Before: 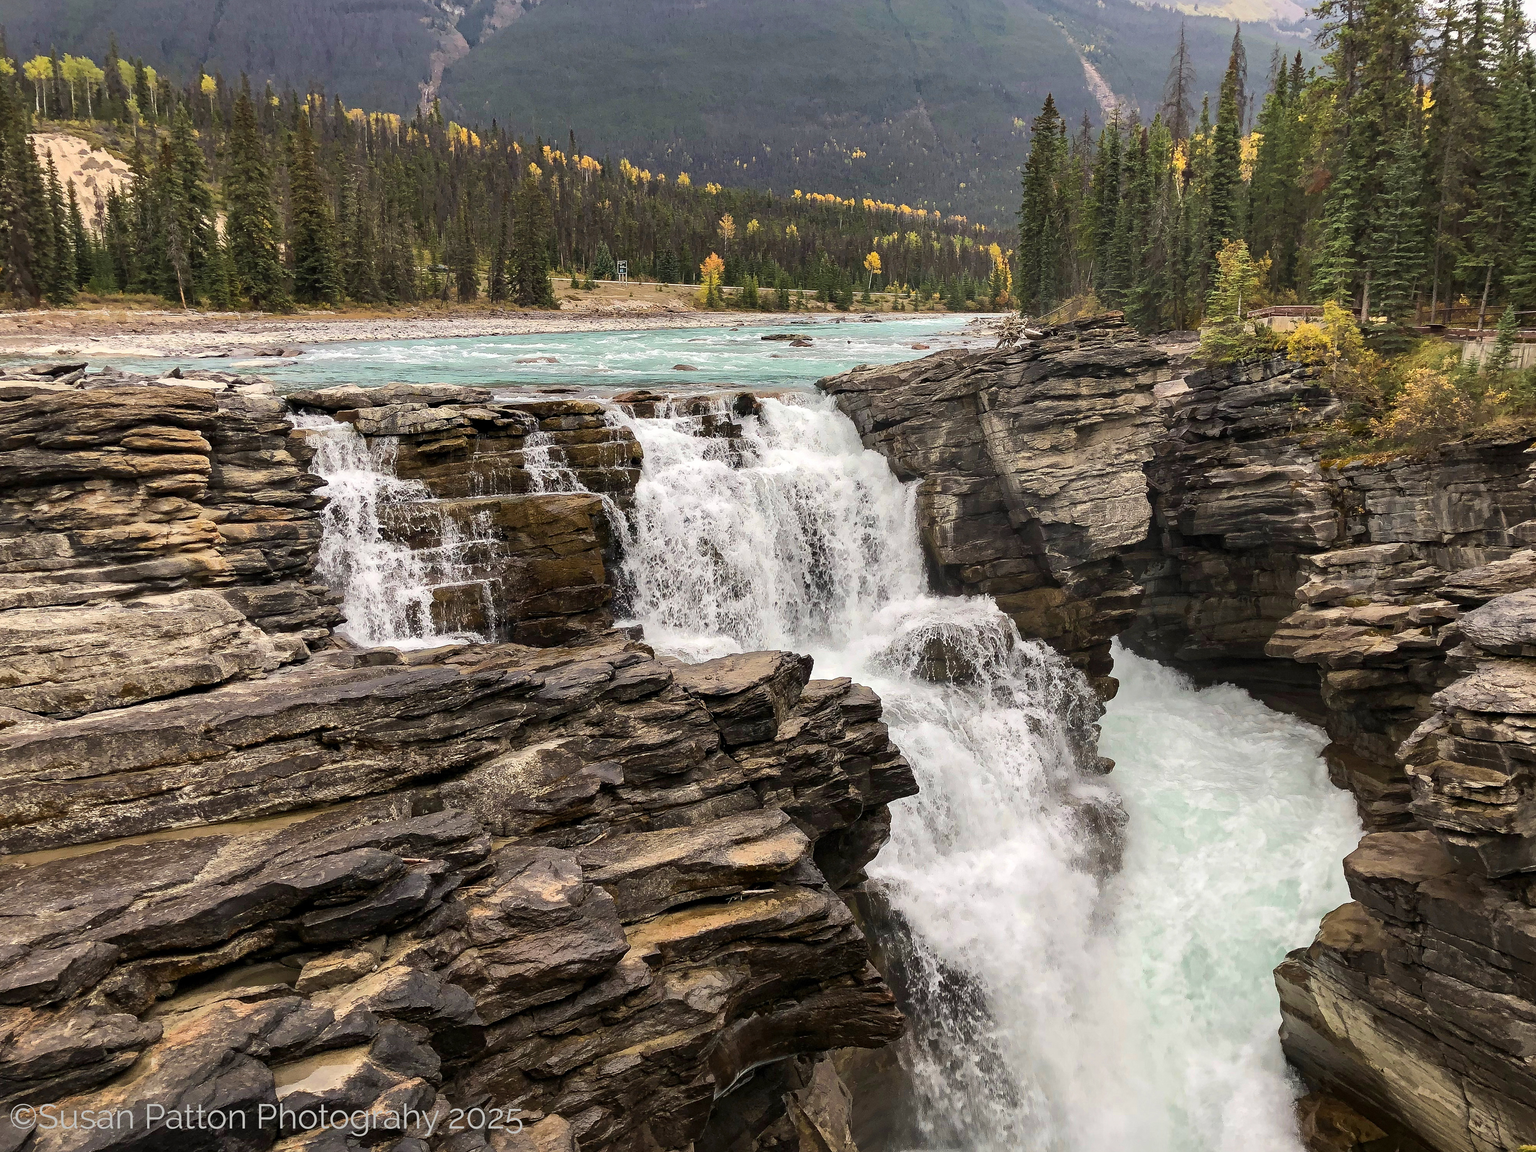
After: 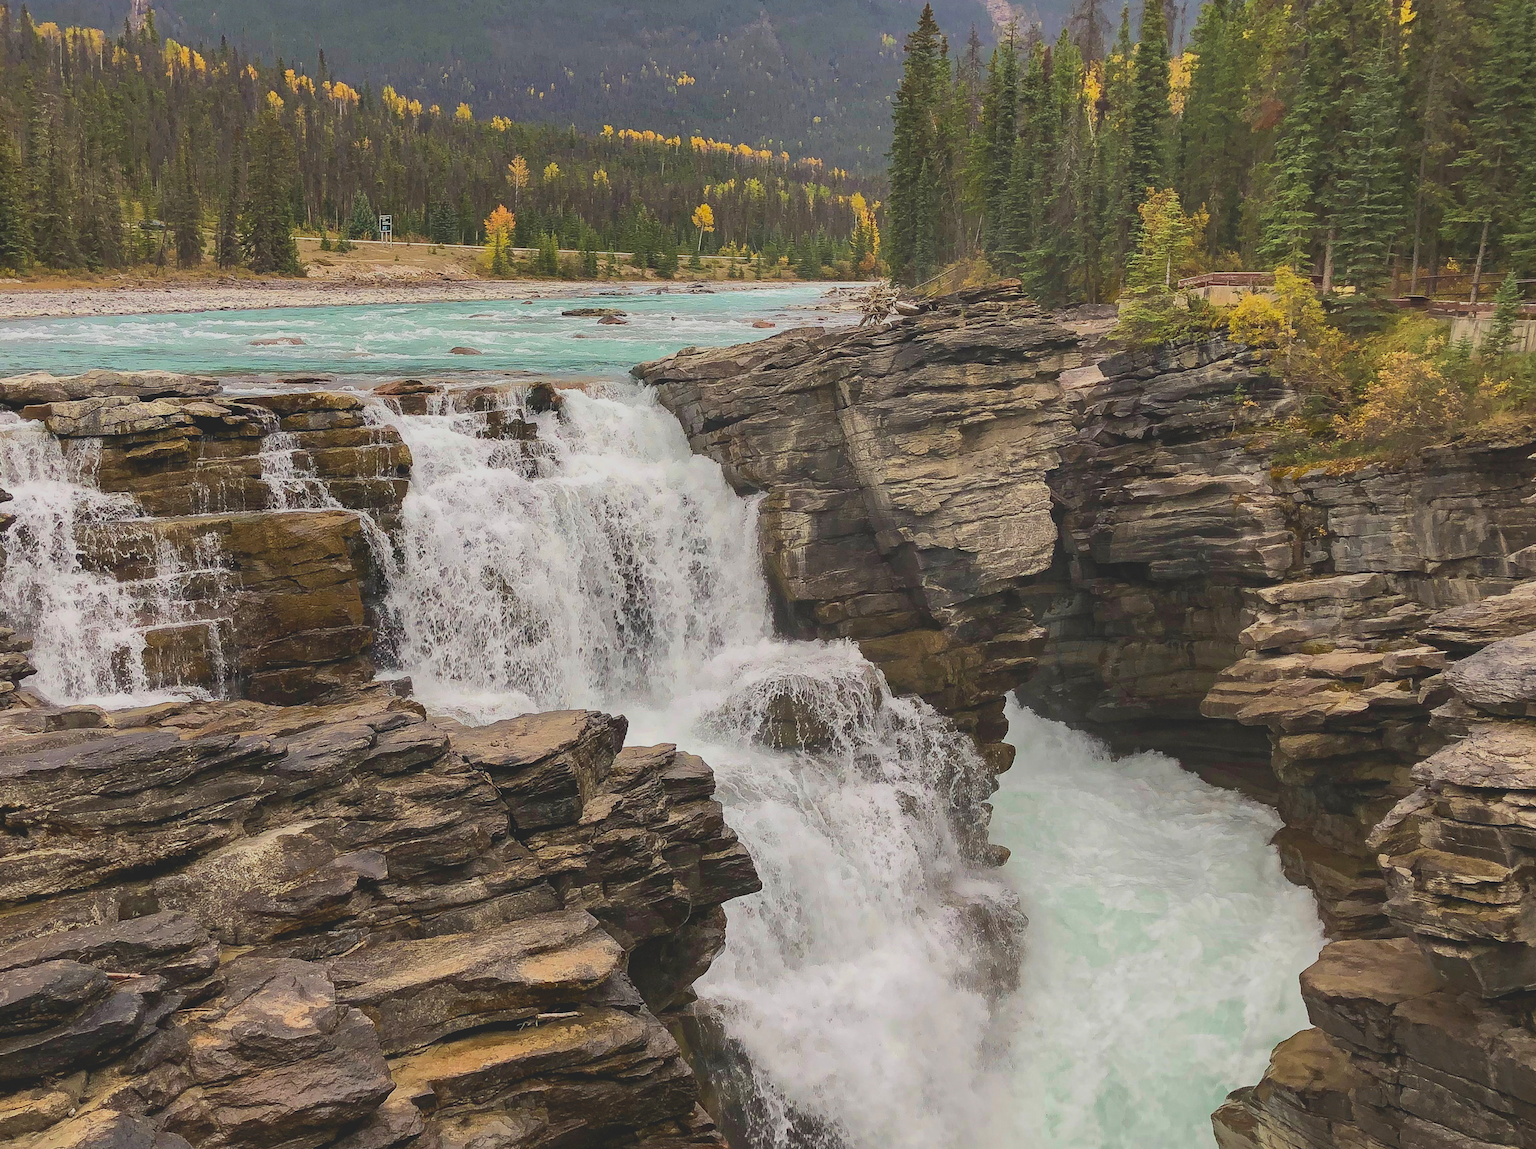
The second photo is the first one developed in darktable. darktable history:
crop and rotate: left 20.74%, top 7.912%, right 0.375%, bottom 13.378%
velvia: strength 15%
contrast brightness saturation: contrast -0.28
